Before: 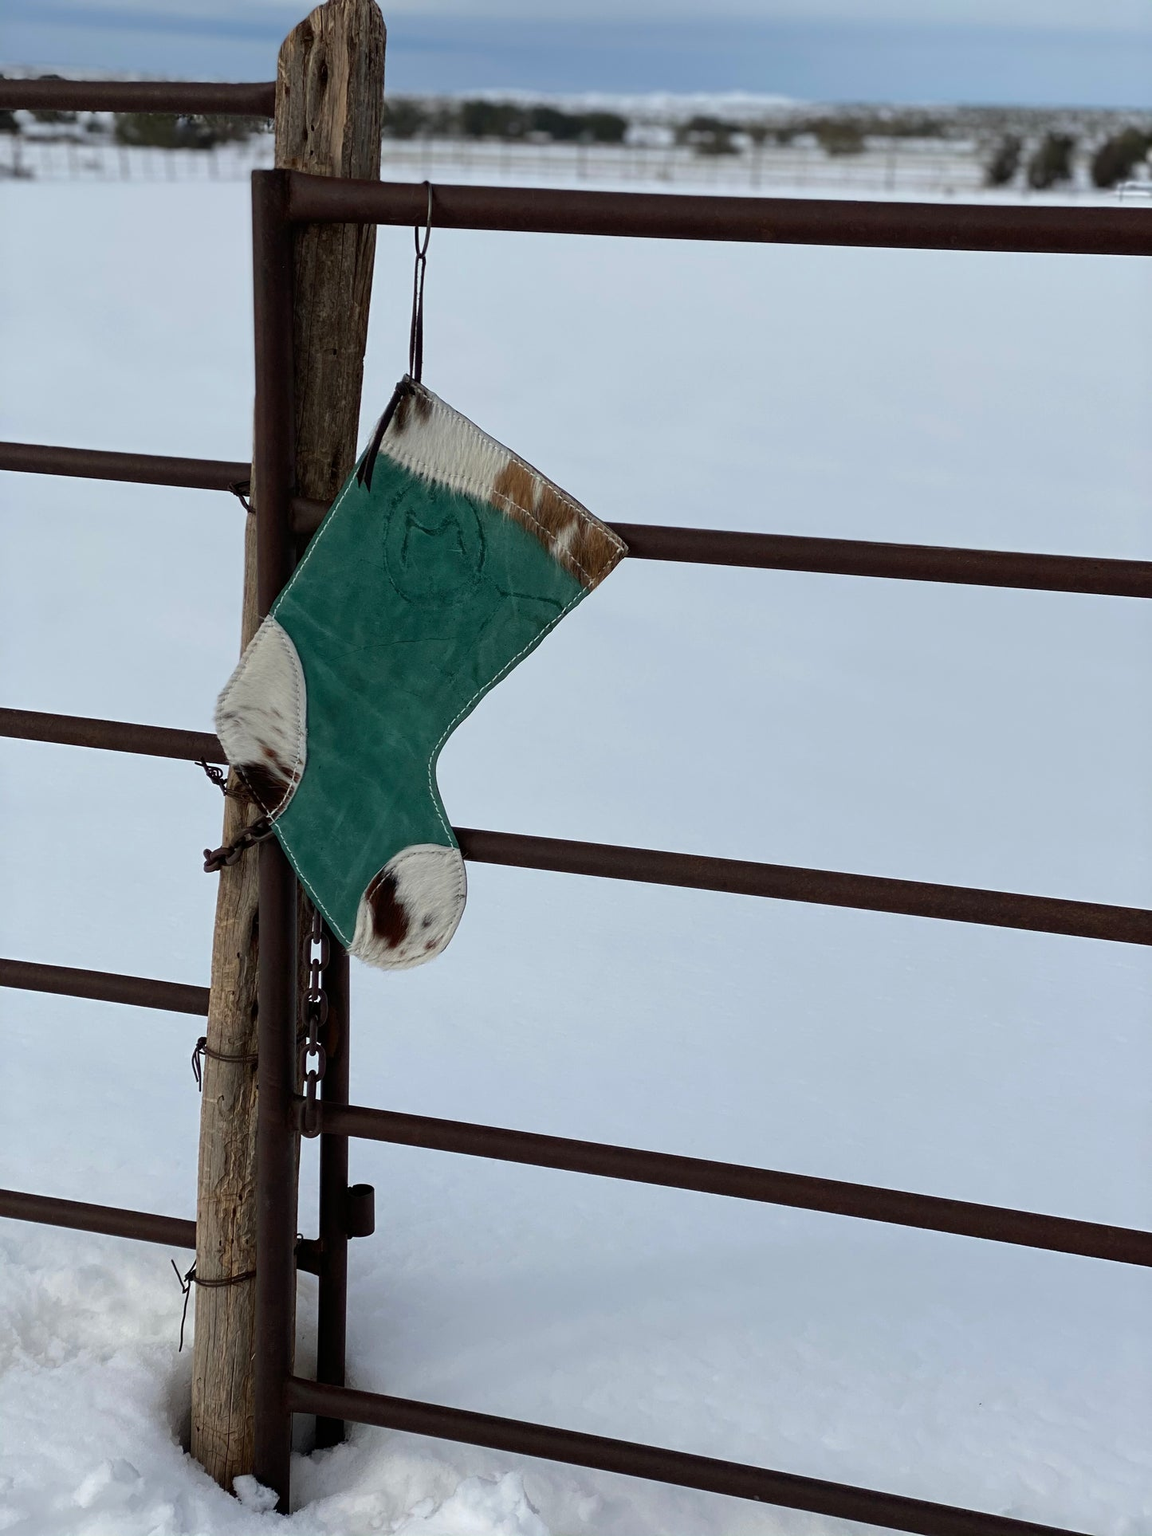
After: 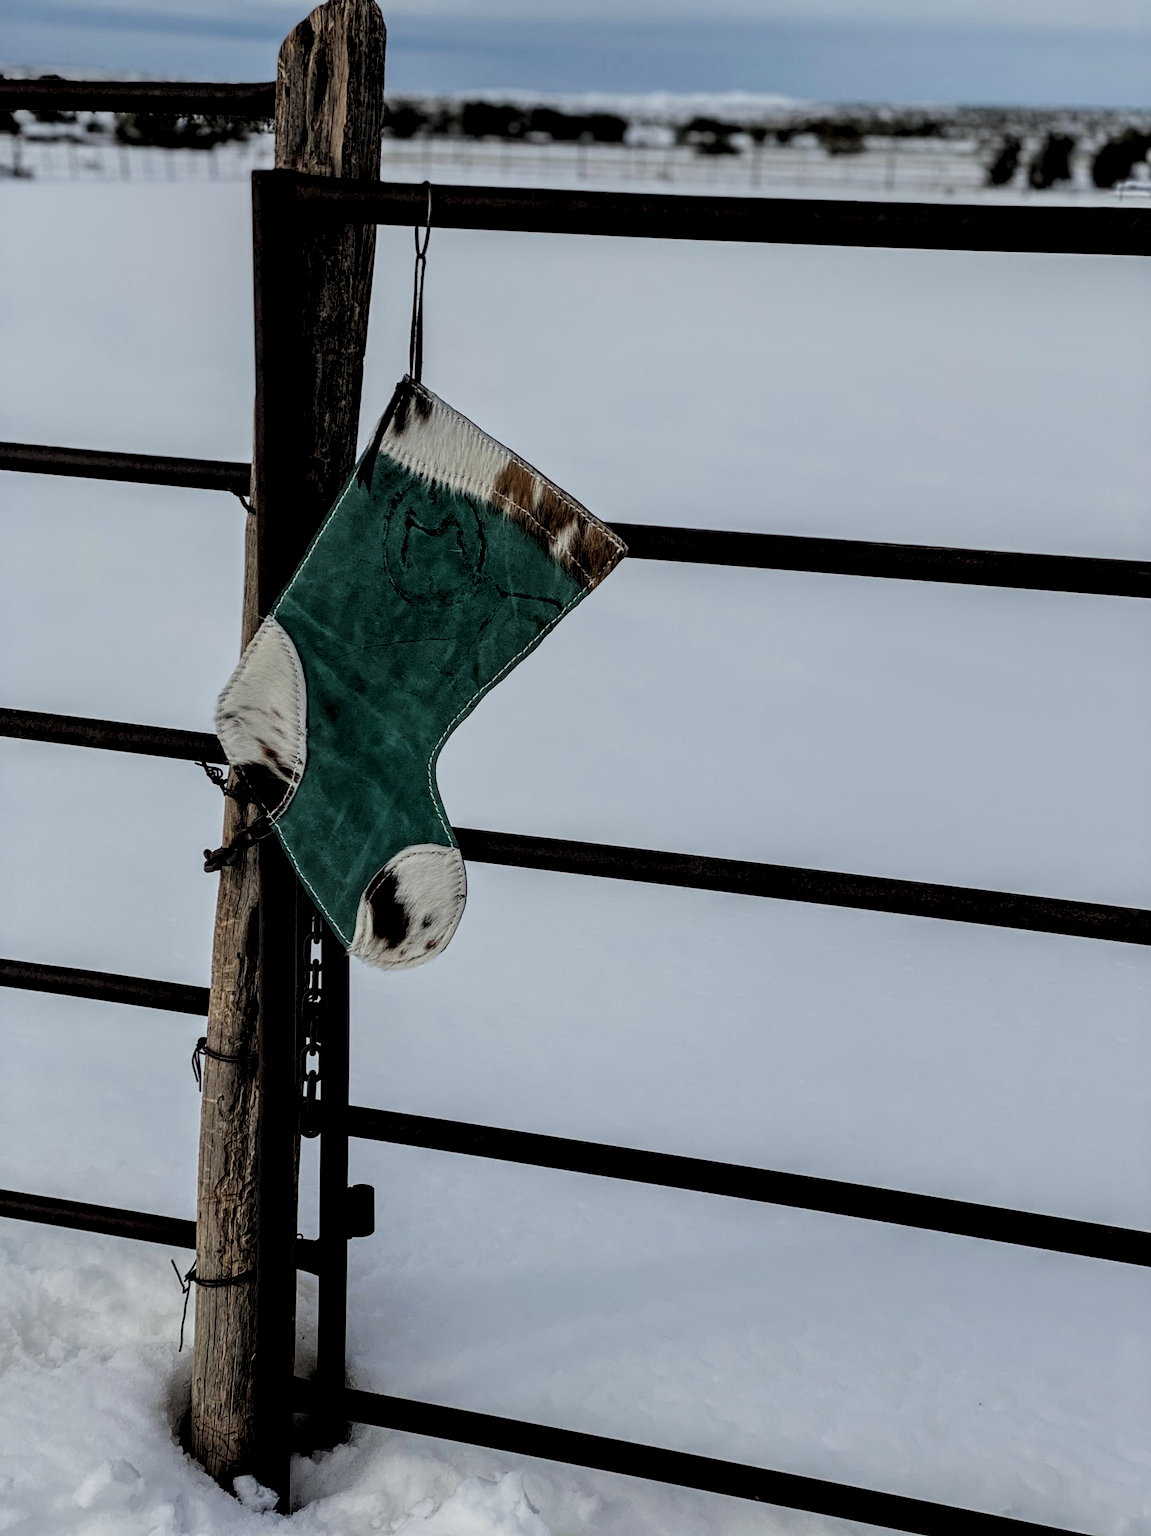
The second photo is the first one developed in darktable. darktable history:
local contrast: highlights 65%, shadows 54%, detail 169%, midtone range 0.518
filmic rgb: black relative exposure -4.35 EV, white relative exposure 4.56 EV, hardness 2.37, contrast 1.057, color science v5 (2021), contrast in shadows safe, contrast in highlights safe
